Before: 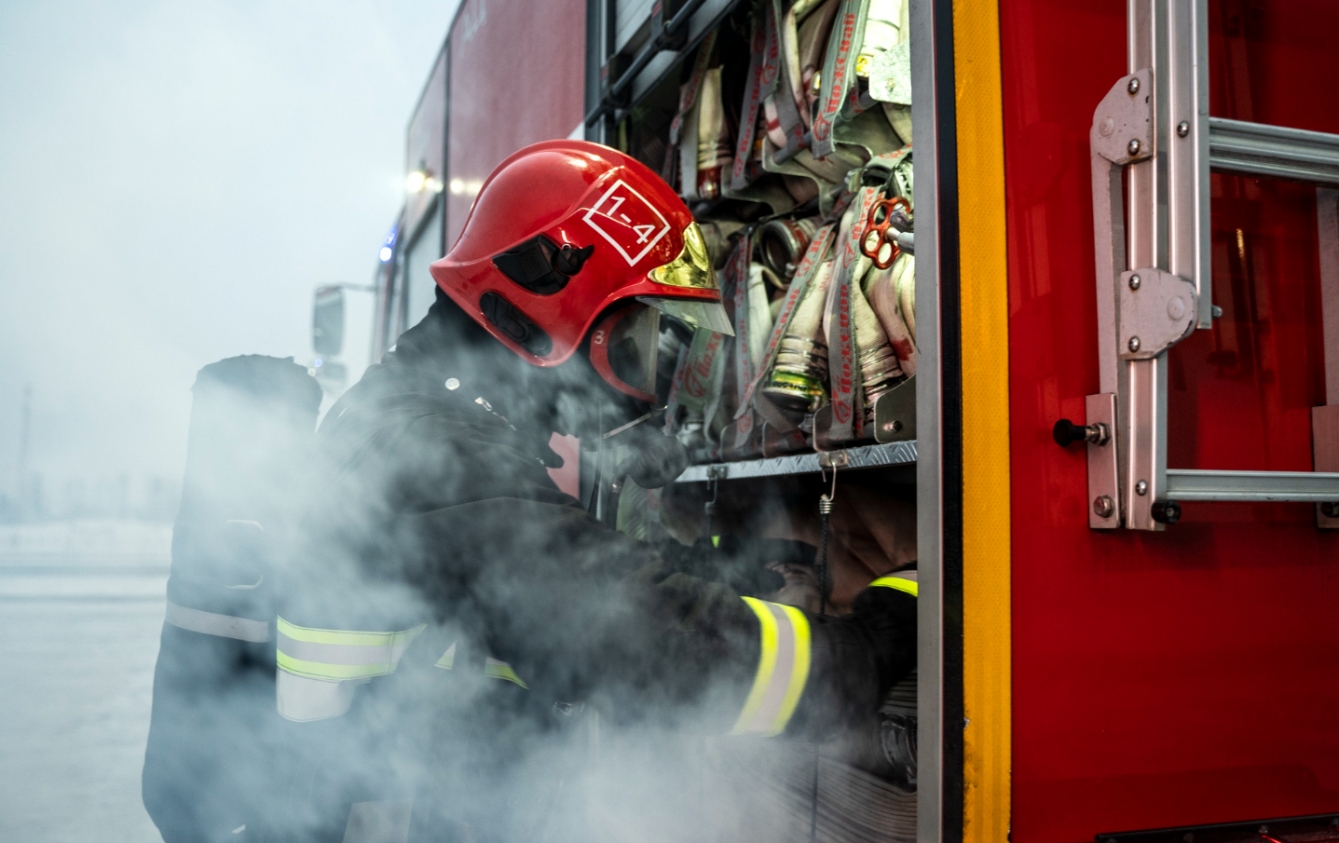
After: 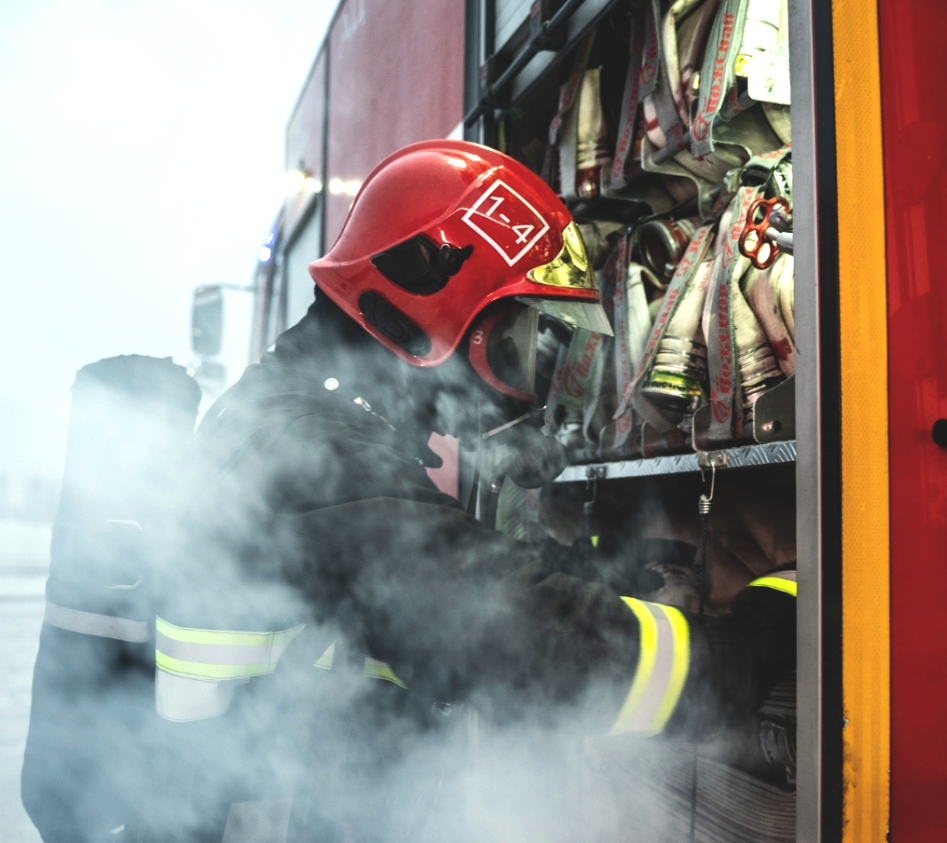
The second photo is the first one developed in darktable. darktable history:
crop and rotate: left 9.061%, right 20.142%
exposure: black level correction -0.015, compensate highlight preservation false
tone equalizer: -8 EV -0.417 EV, -7 EV -0.389 EV, -6 EV -0.333 EV, -5 EV -0.222 EV, -3 EV 0.222 EV, -2 EV 0.333 EV, -1 EV 0.389 EV, +0 EV 0.417 EV, edges refinement/feathering 500, mask exposure compensation -1.57 EV, preserve details no
